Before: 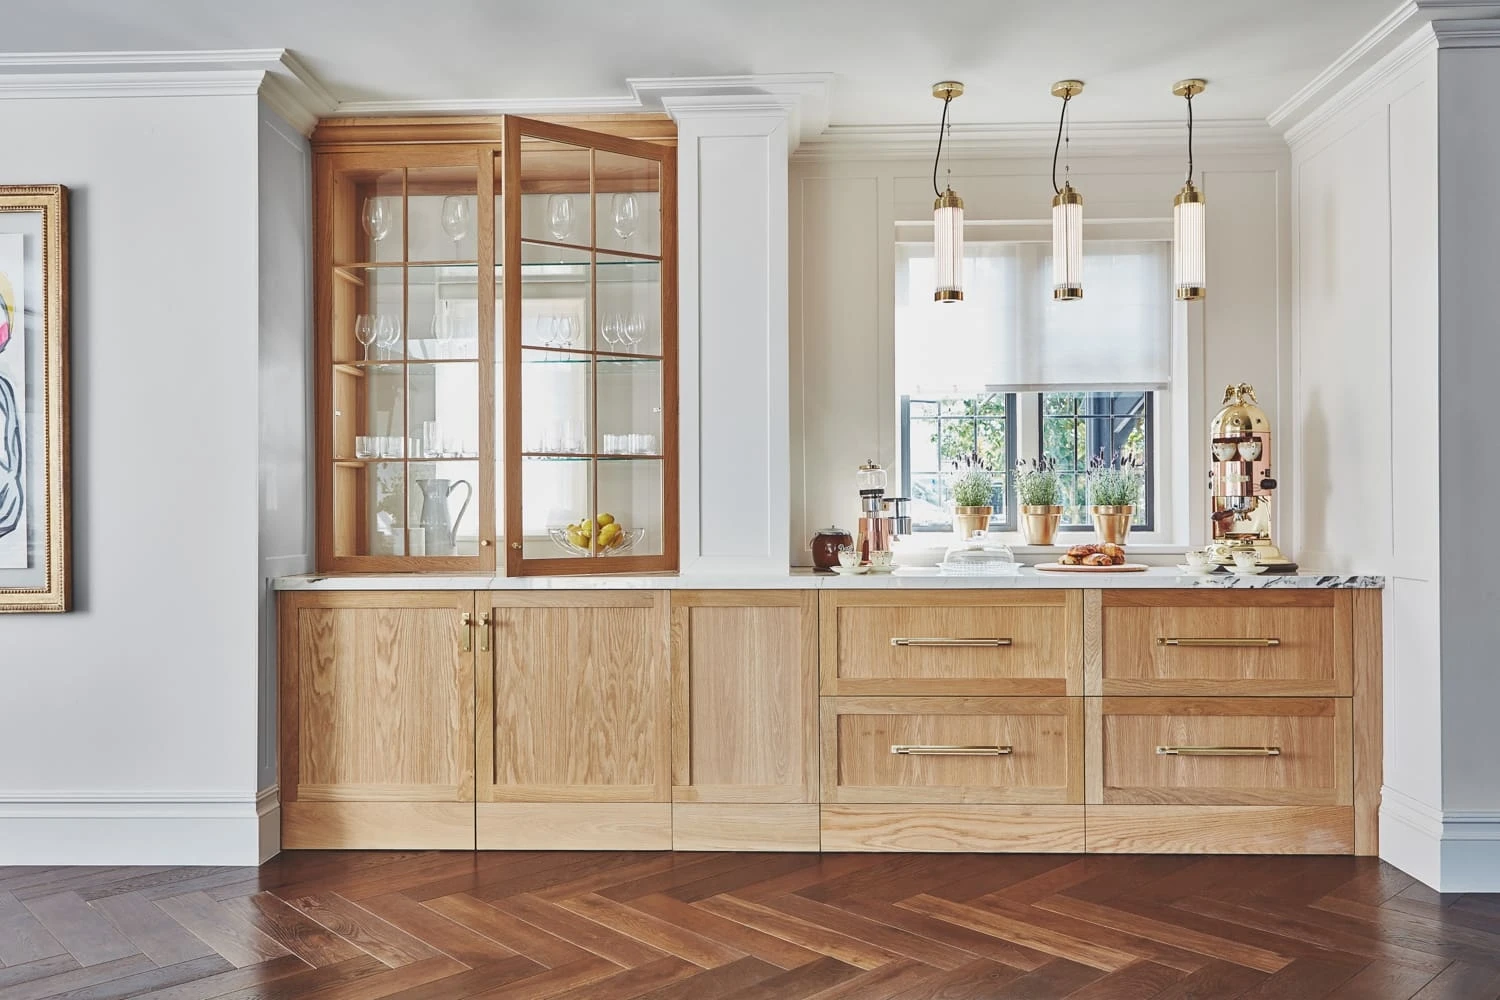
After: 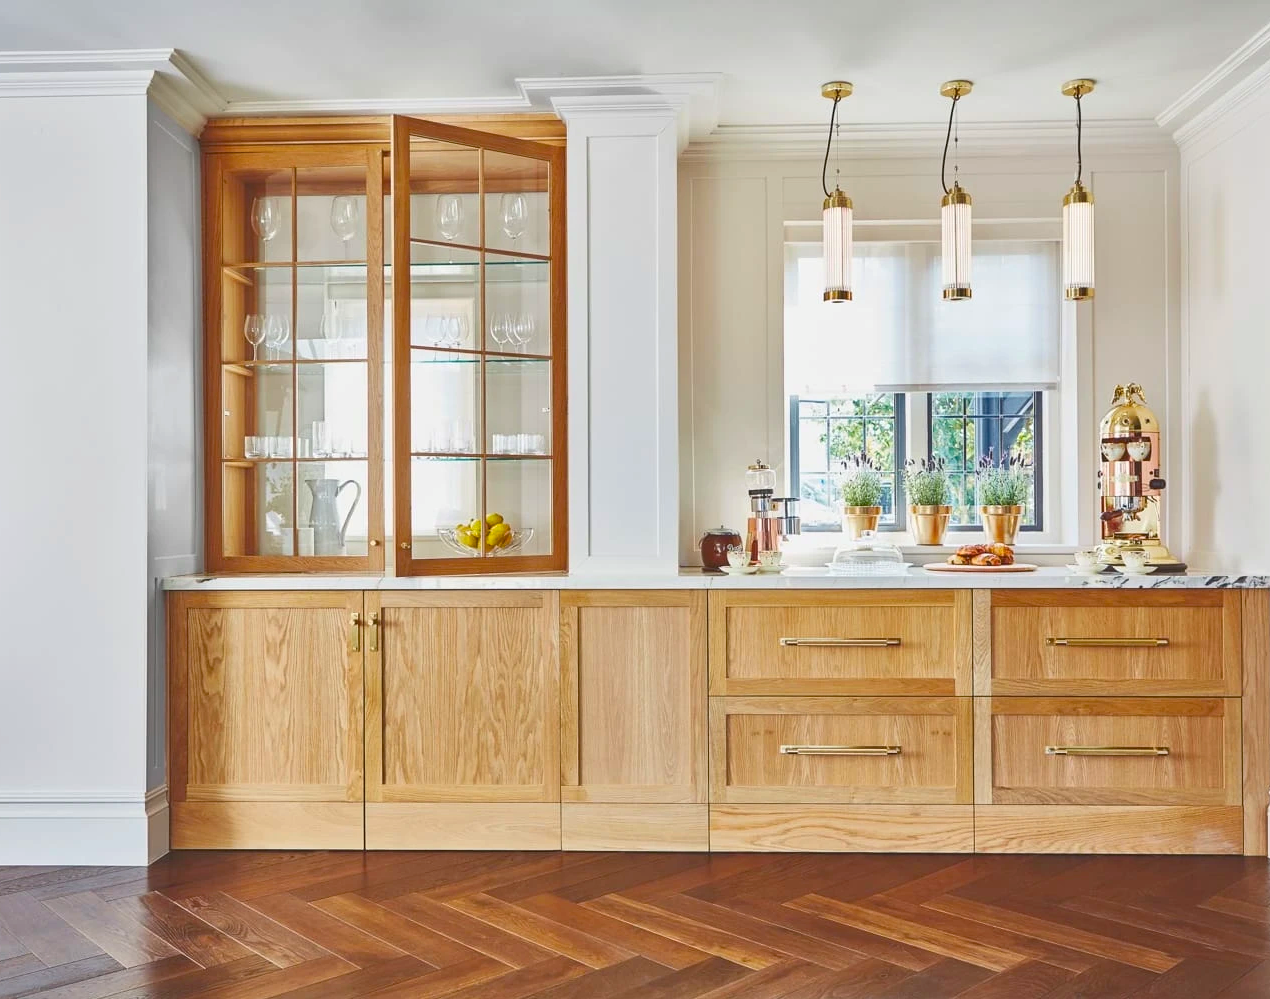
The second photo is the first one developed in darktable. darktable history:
crop: left 7.43%, right 7.849%
color balance rgb: linear chroma grading › global chroma 9.972%, perceptual saturation grading › global saturation 25.891%, perceptual brilliance grading › global brilliance 21.347%, perceptual brilliance grading › shadows -34.52%, contrast -29.527%
